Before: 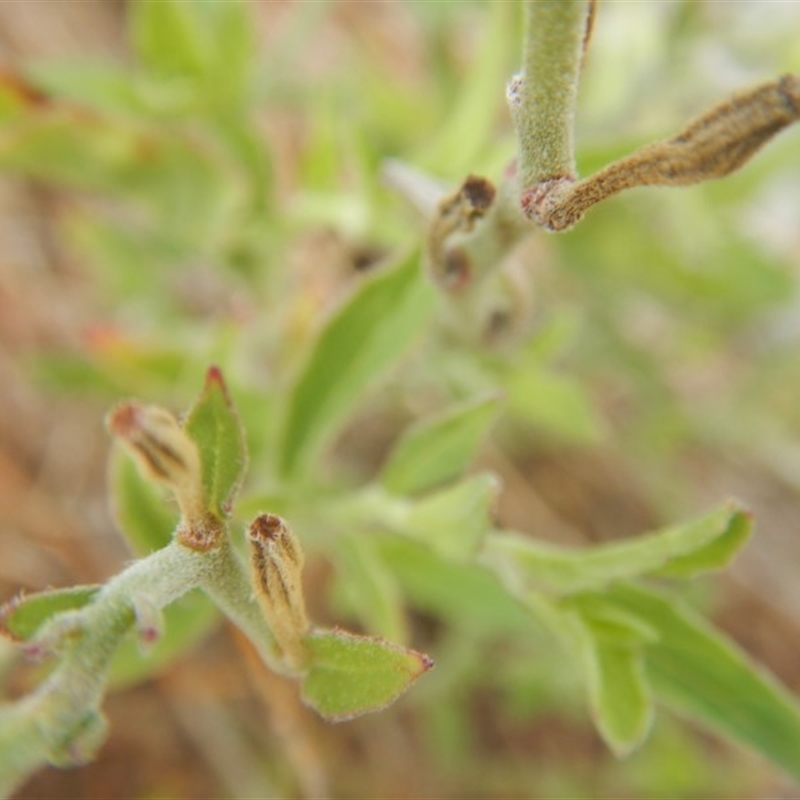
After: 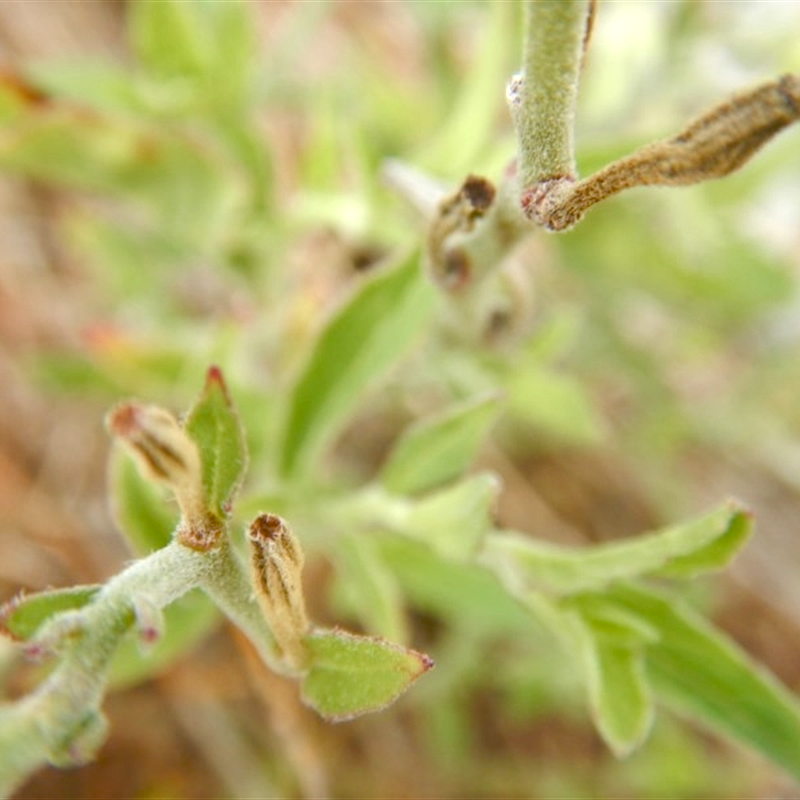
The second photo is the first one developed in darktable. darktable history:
color balance rgb: perceptual saturation grading › global saturation 20%, perceptual saturation grading › highlights -50.386%, perceptual saturation grading › shadows 30.298%, perceptual brilliance grading › highlights 13.689%, perceptual brilliance grading › mid-tones 8.445%, perceptual brilliance grading › shadows -16.621%, global vibrance 20%
